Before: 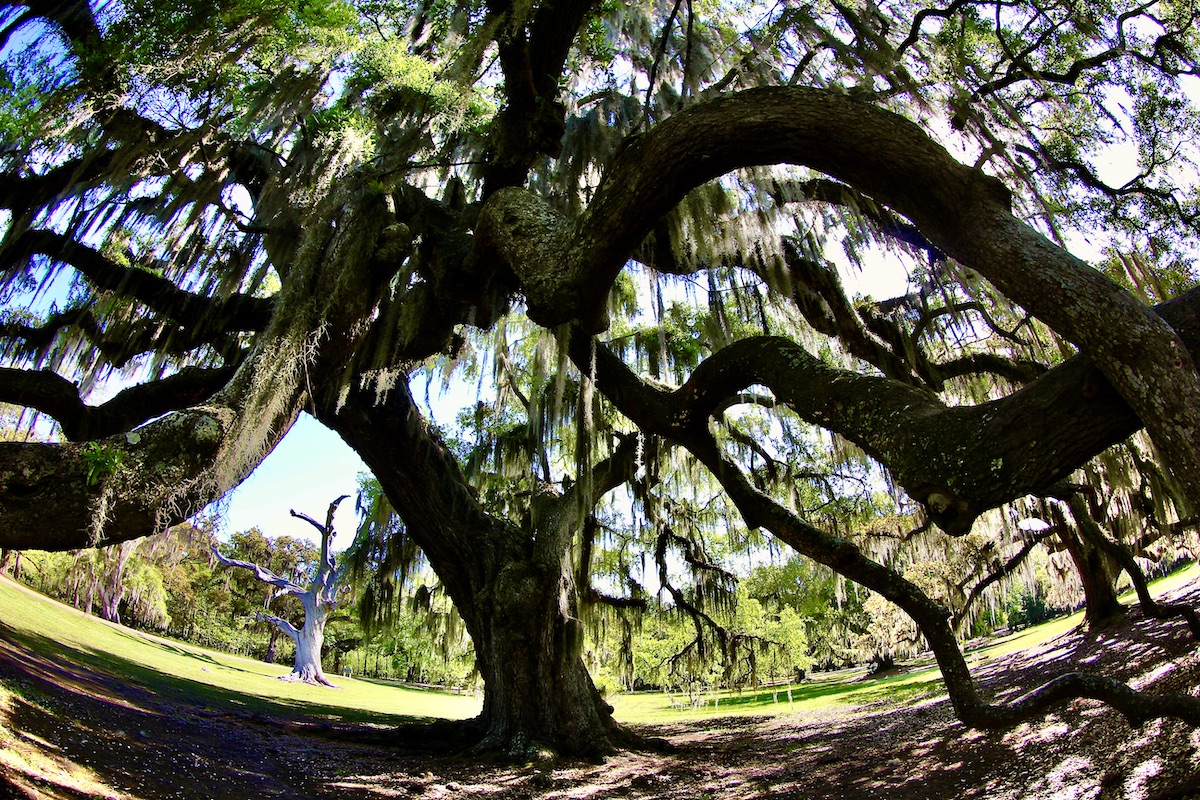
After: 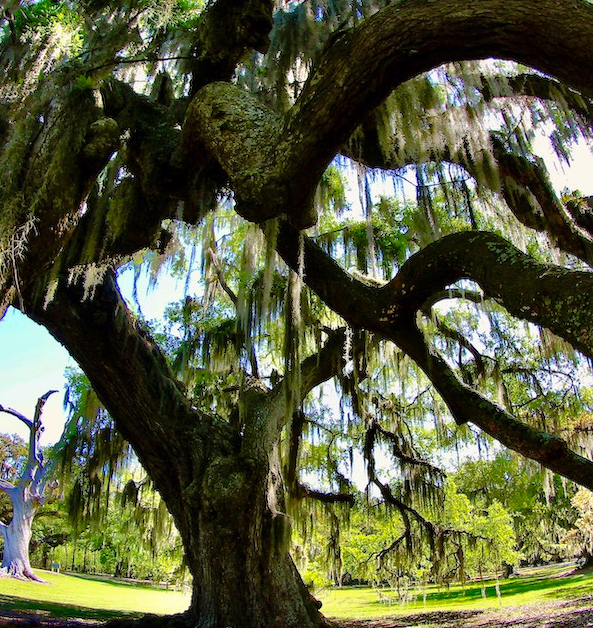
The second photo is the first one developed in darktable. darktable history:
shadows and highlights: on, module defaults
crop and rotate: angle 0.02°, left 24.353%, top 13.219%, right 26.156%, bottom 8.224%
